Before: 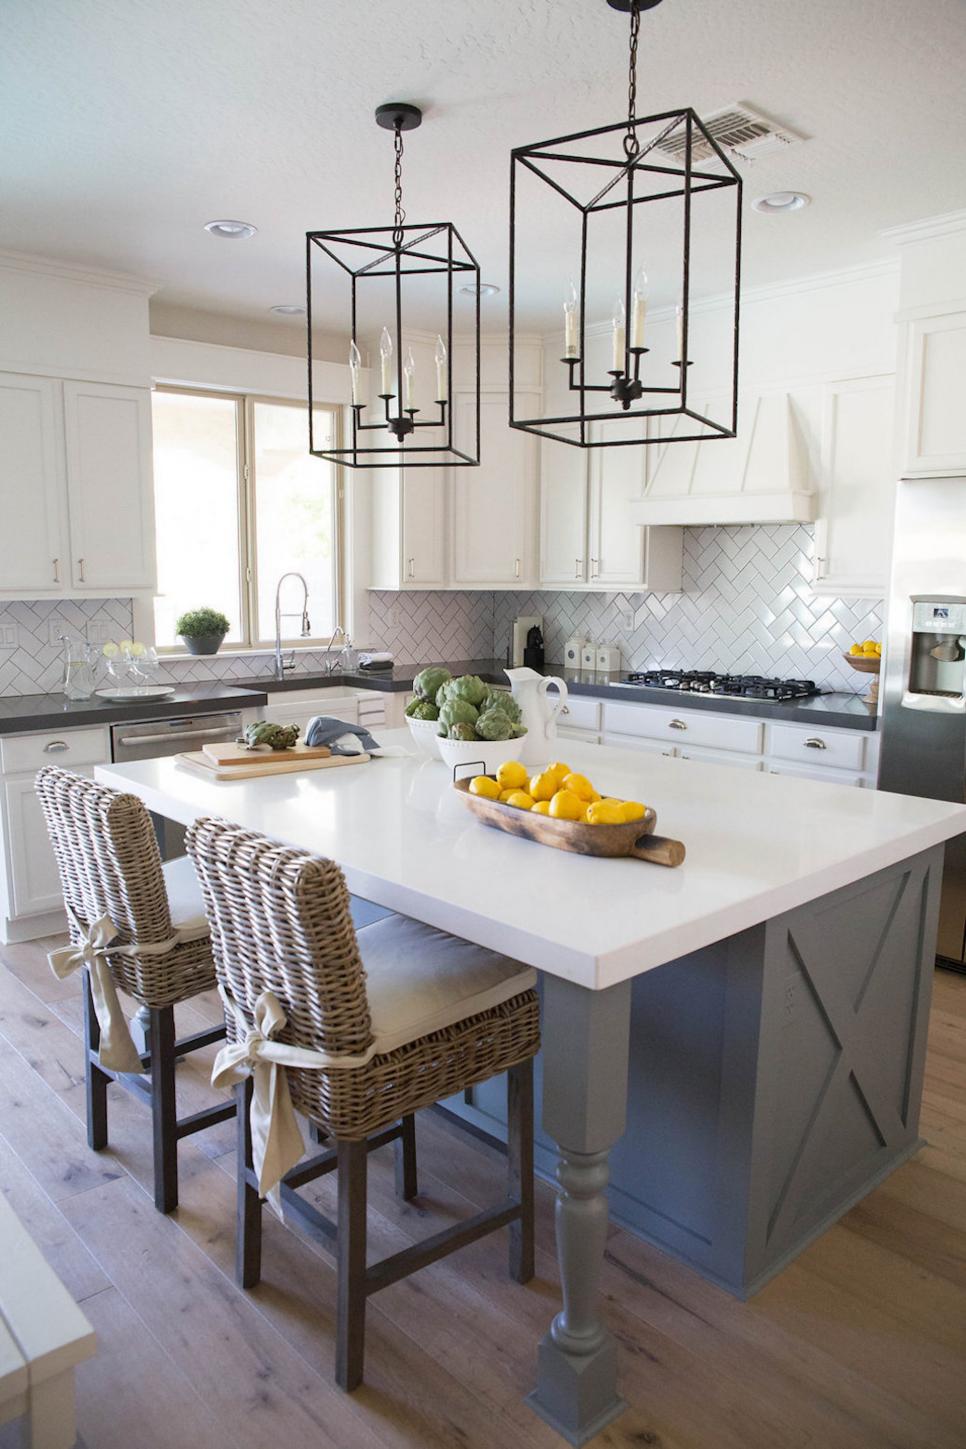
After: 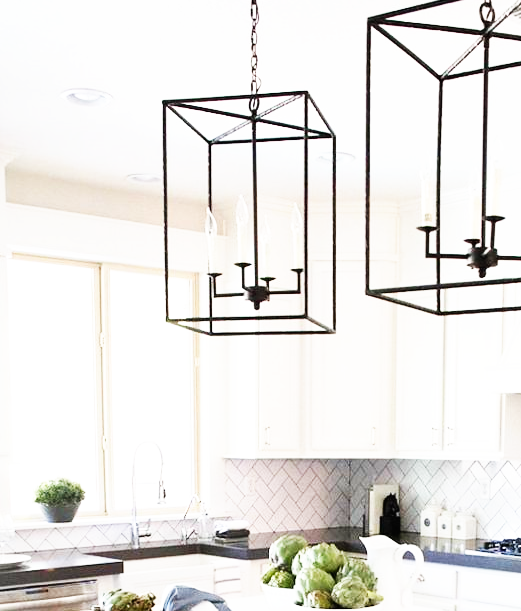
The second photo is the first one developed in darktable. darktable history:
base curve: curves: ch0 [(0, 0) (0.007, 0.004) (0.027, 0.03) (0.046, 0.07) (0.207, 0.54) (0.442, 0.872) (0.673, 0.972) (1, 1)], preserve colors none
crop: left 14.984%, top 9.129%, right 30.991%, bottom 48.695%
tone equalizer: -8 EV -0.406 EV, -7 EV -0.362 EV, -6 EV -0.298 EV, -5 EV -0.209 EV, -3 EV 0.189 EV, -2 EV 0.358 EV, -1 EV 0.369 EV, +0 EV 0.432 EV, edges refinement/feathering 500, mask exposure compensation -1.57 EV, preserve details guided filter
